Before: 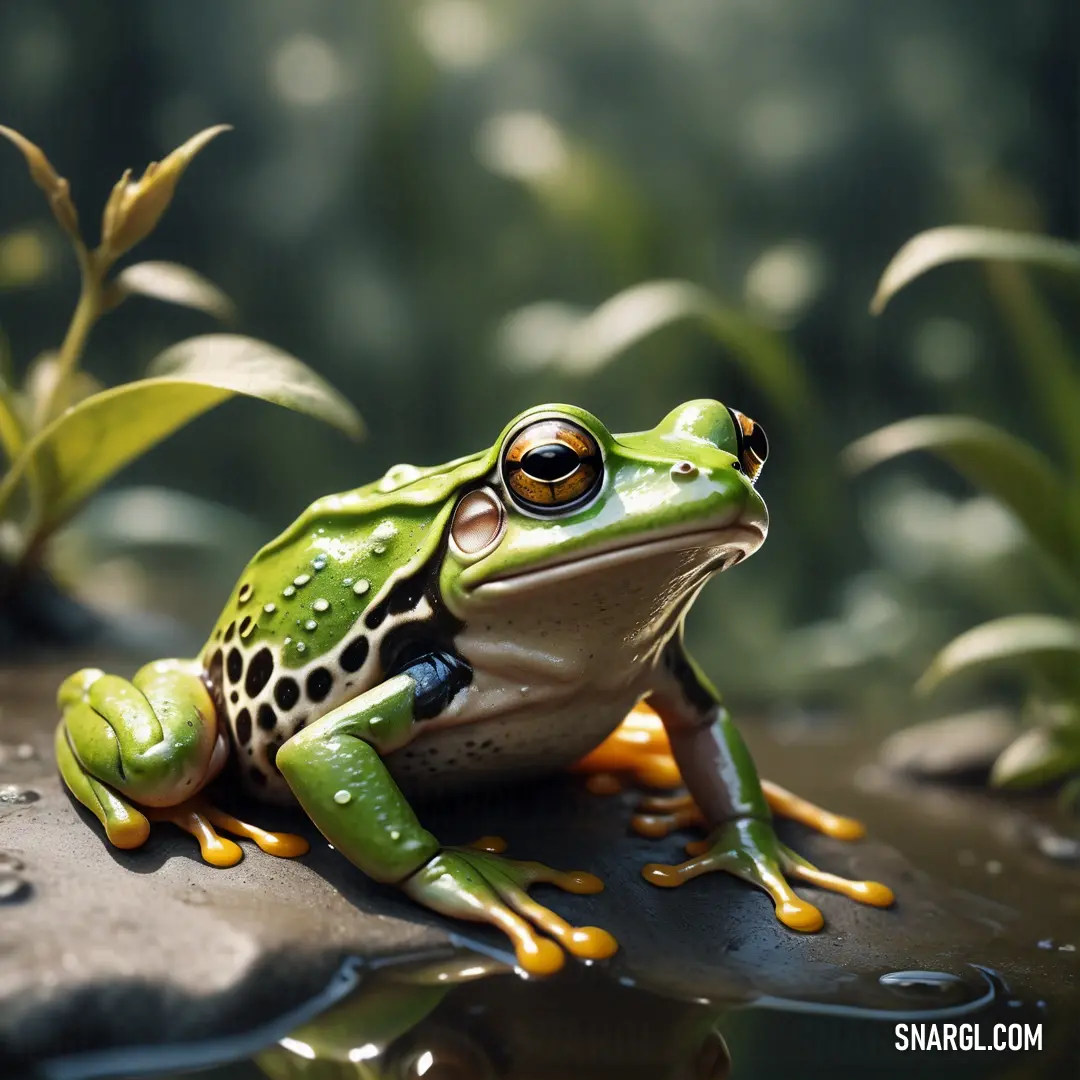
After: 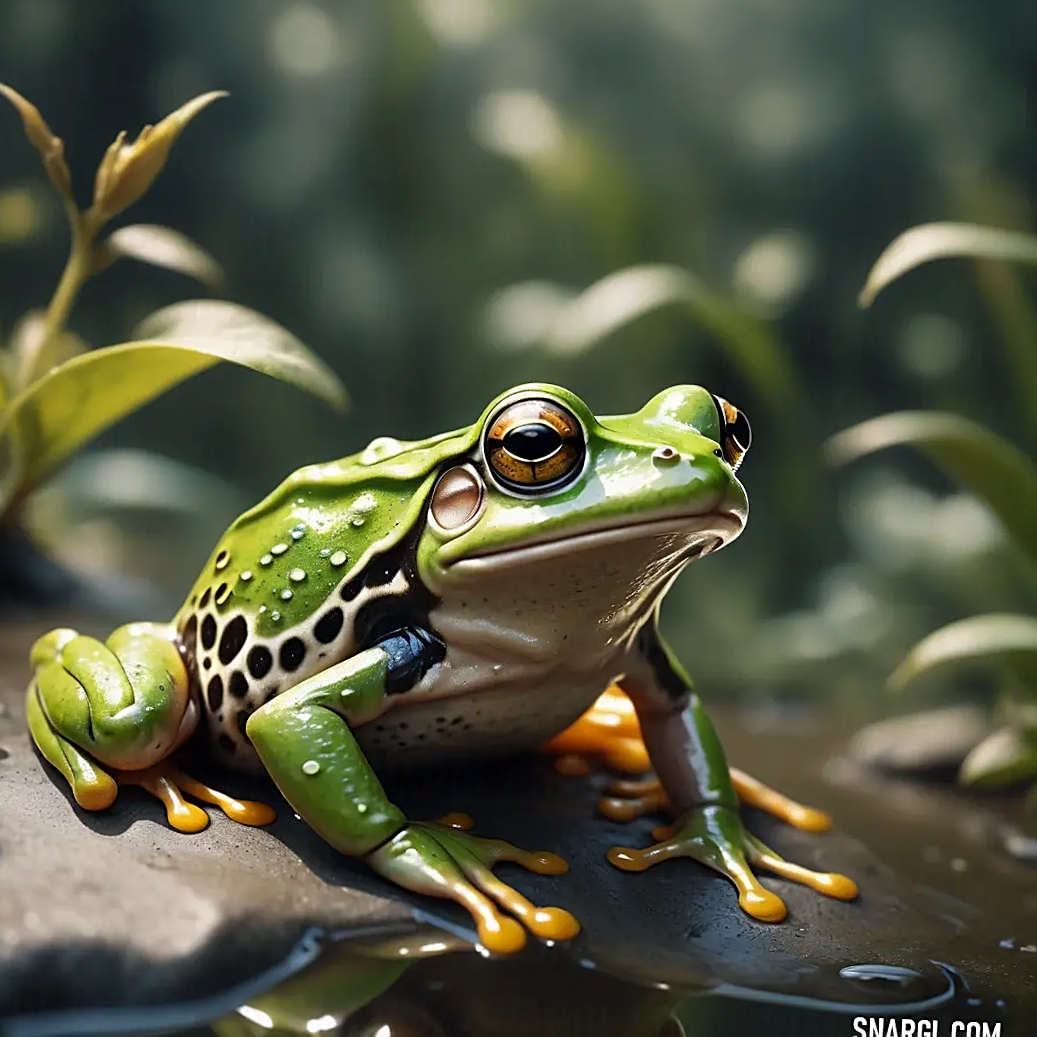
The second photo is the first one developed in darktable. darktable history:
crop and rotate: angle -2.38°
exposure: compensate highlight preservation false
sharpen: on, module defaults
